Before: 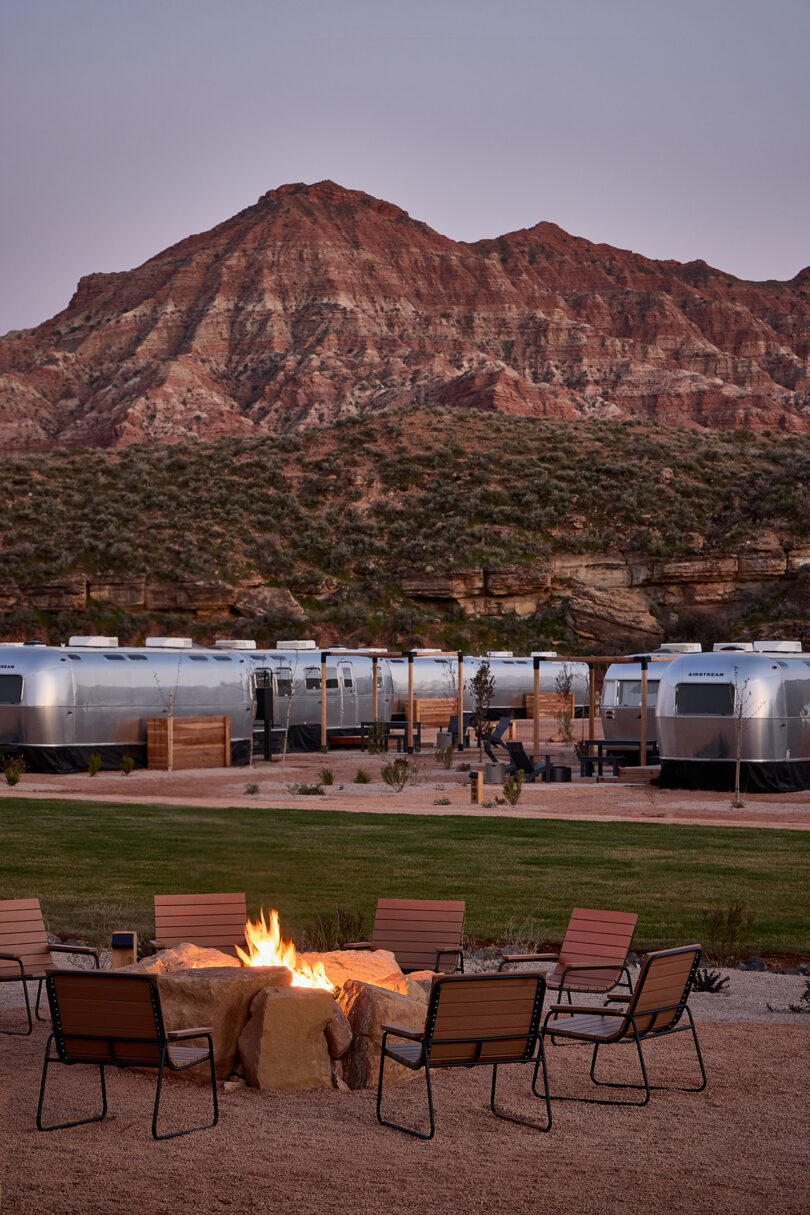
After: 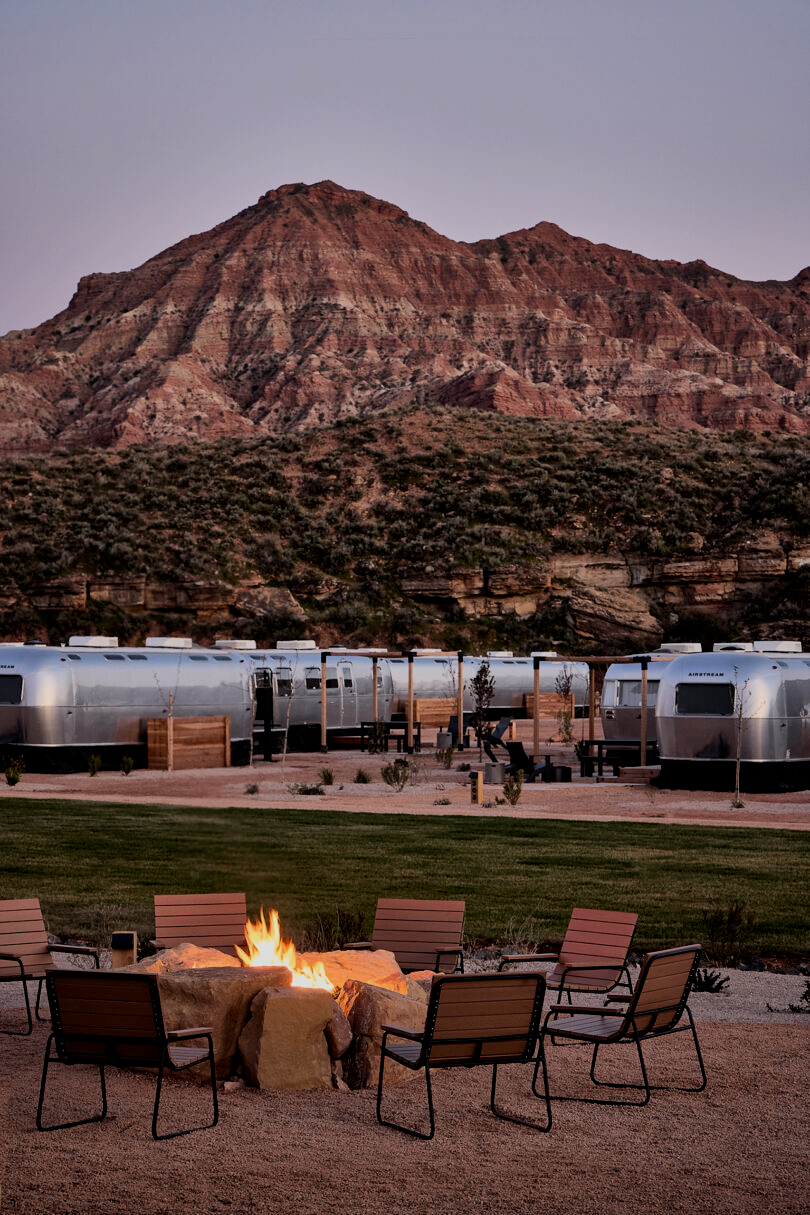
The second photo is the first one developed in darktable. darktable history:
filmic rgb: black relative exposure -7.74 EV, white relative exposure 4.46 EV, target black luminance 0%, hardness 3.75, latitude 50.64%, contrast 1.064, highlights saturation mix 8.66%, shadows ↔ highlights balance -0.234%, color science v6 (2022)
